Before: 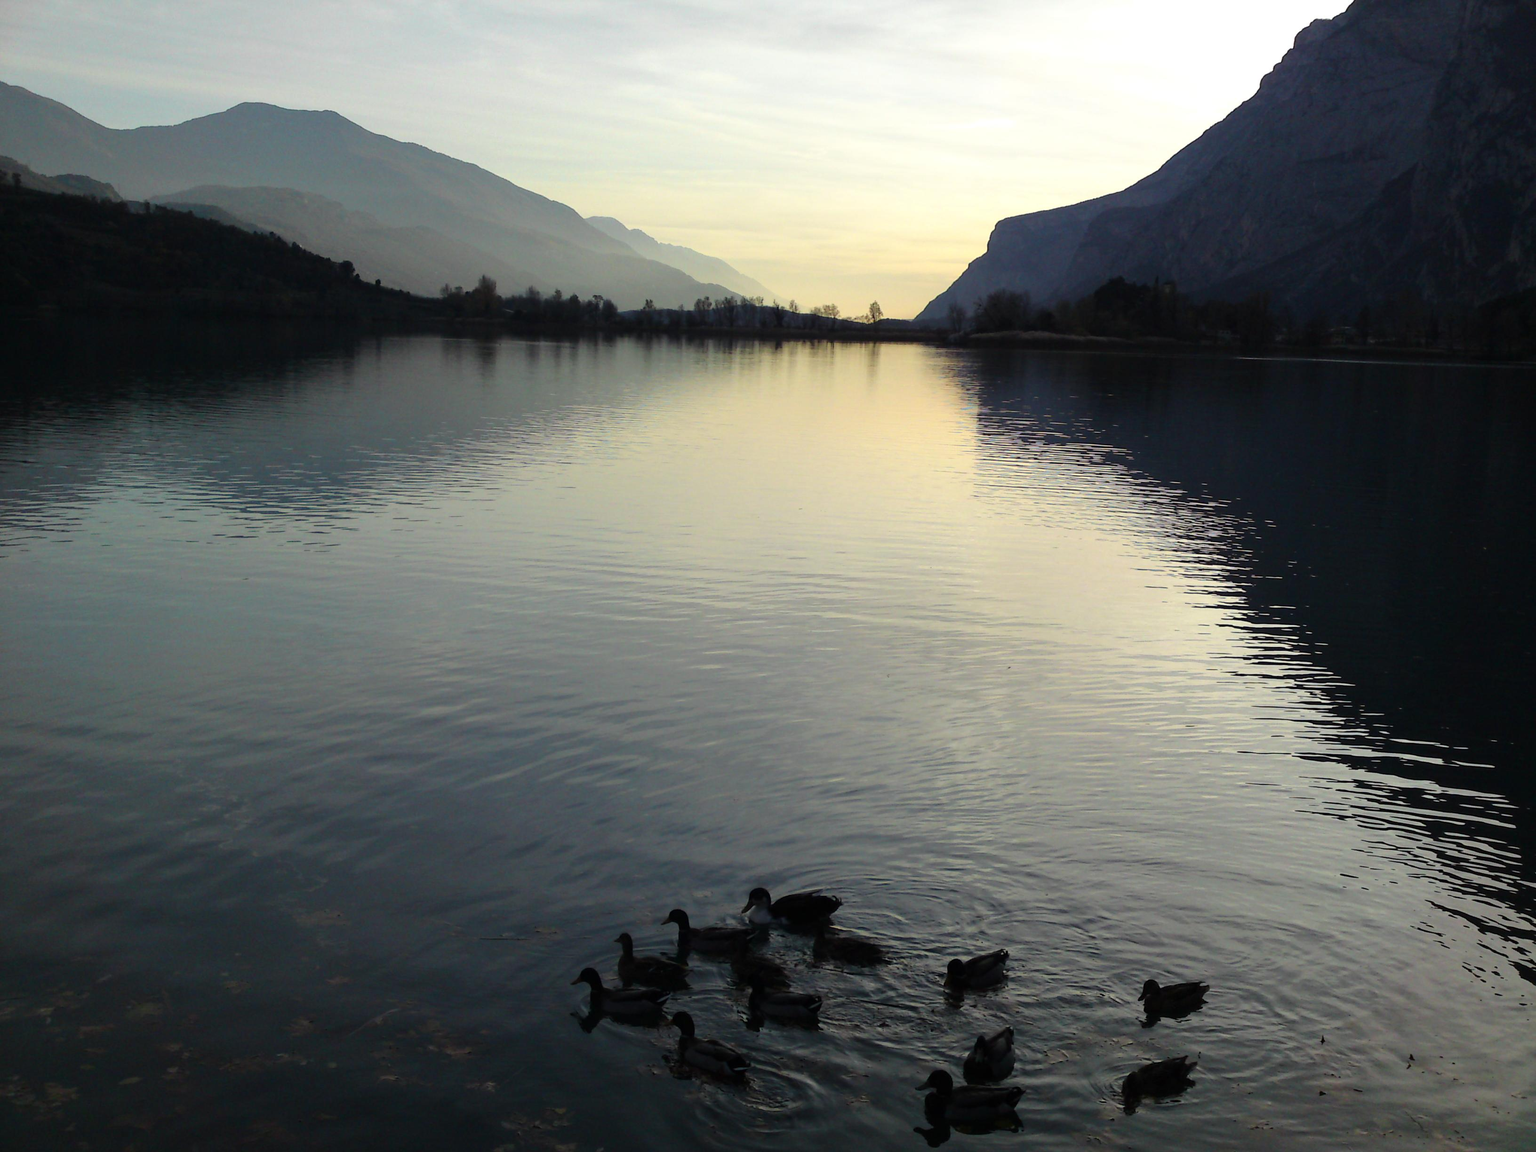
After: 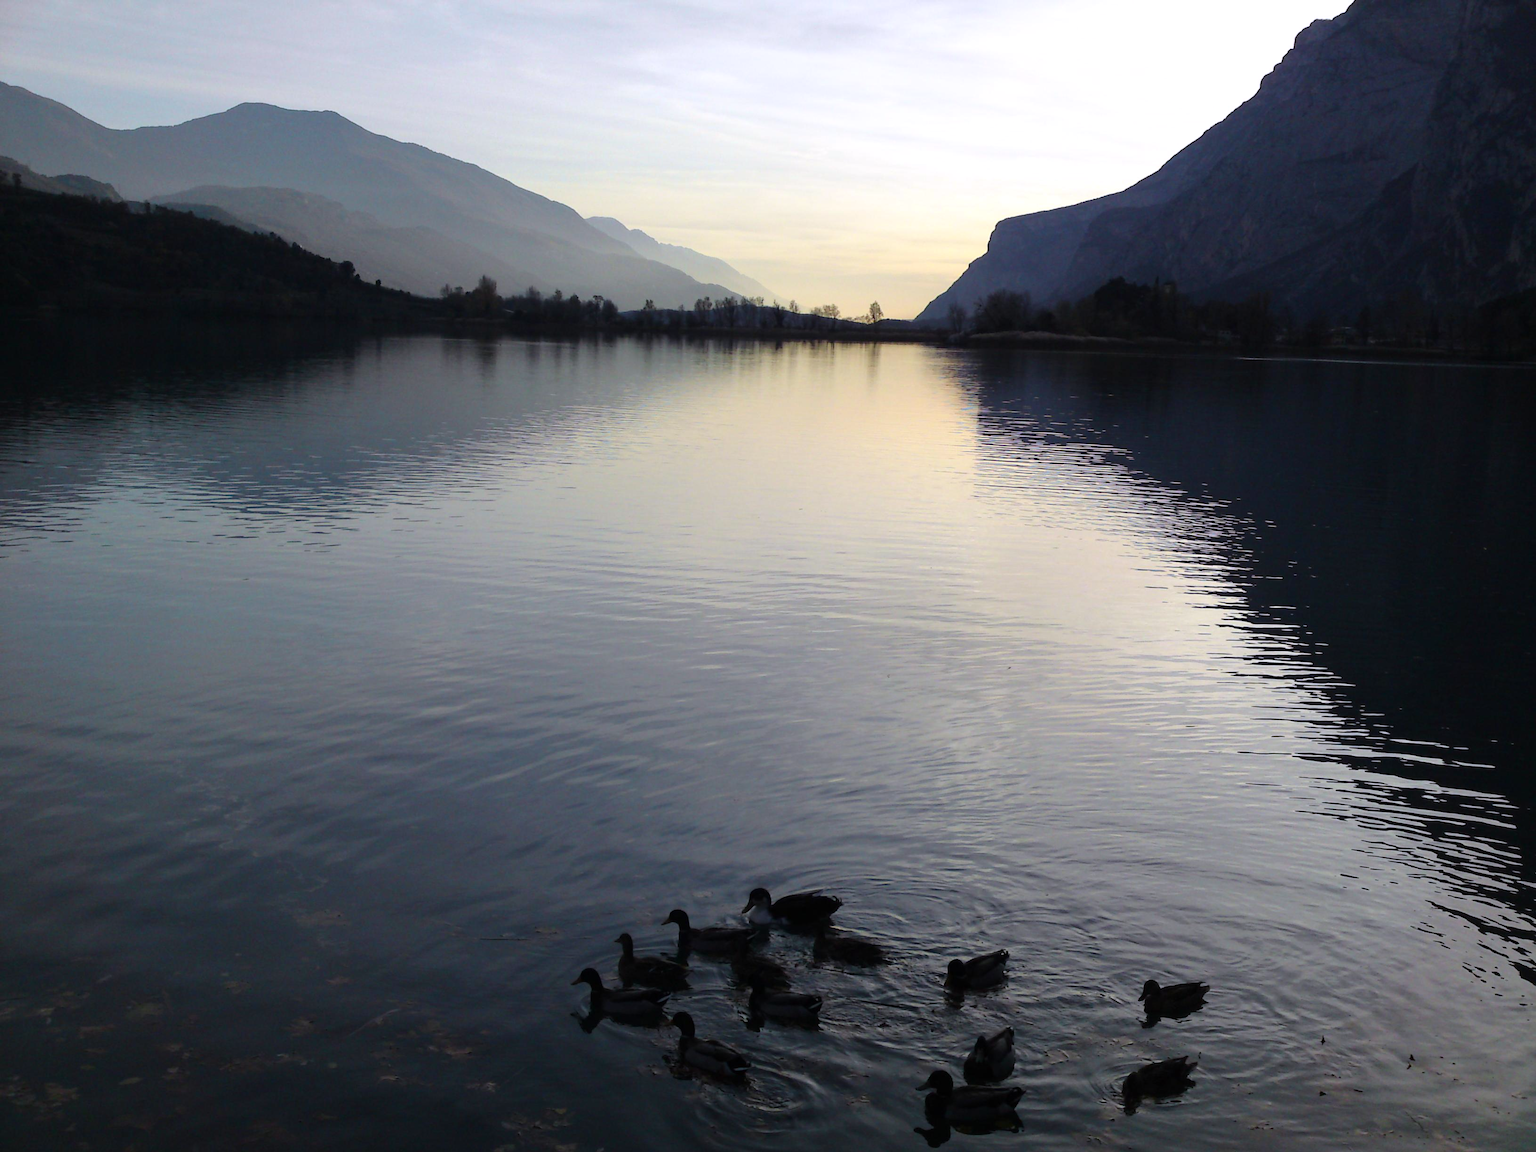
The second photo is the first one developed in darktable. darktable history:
white balance: red 1.004, blue 1.096
